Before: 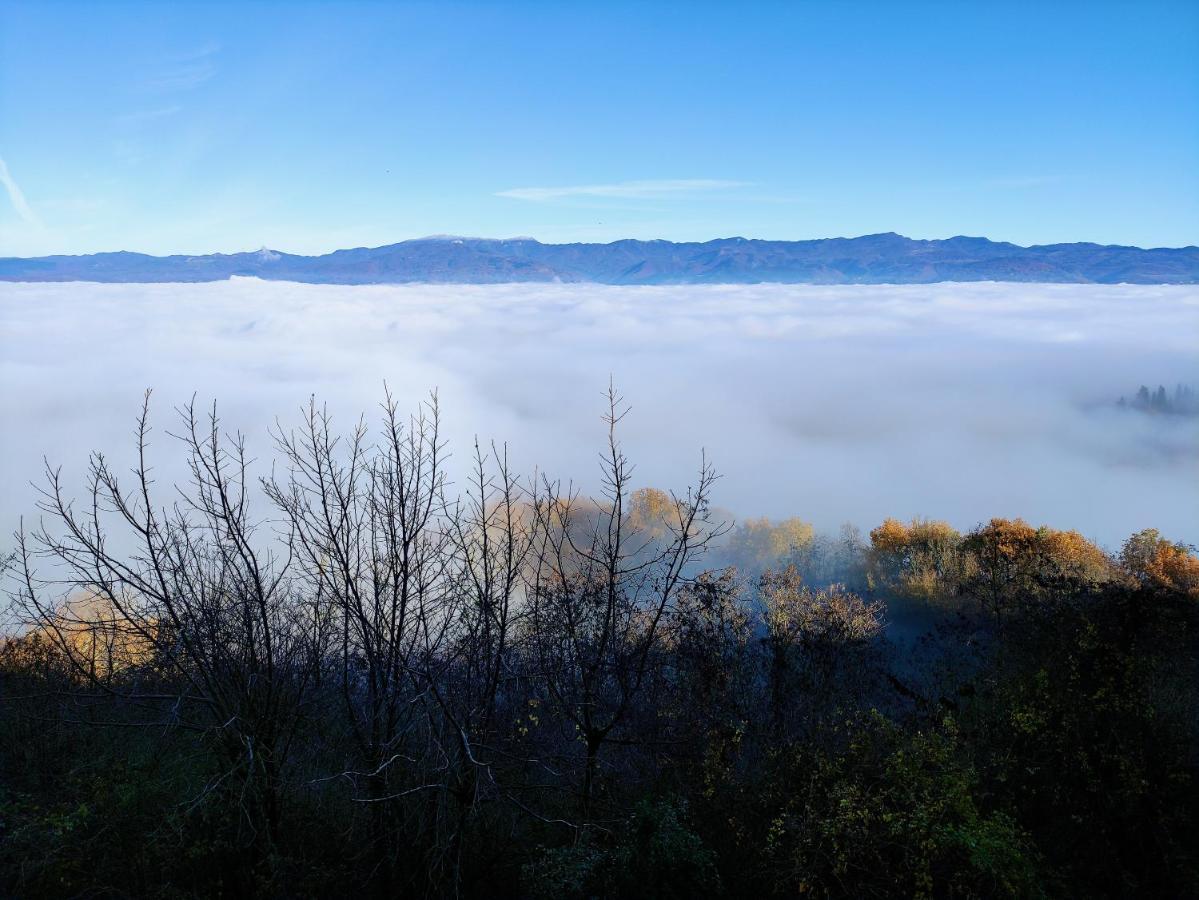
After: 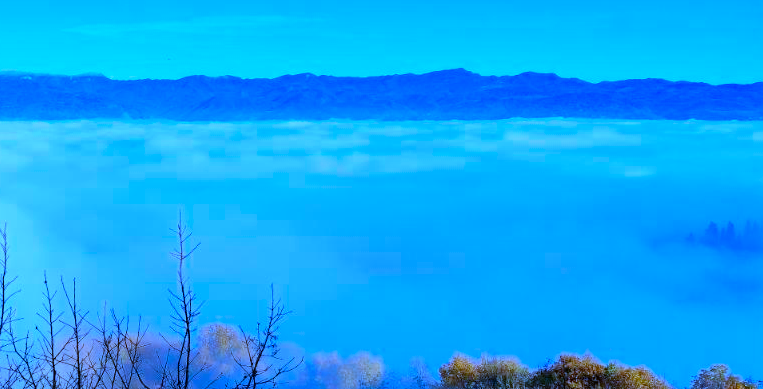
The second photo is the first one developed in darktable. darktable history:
white balance: red 0.766, blue 1.537
crop: left 36.005%, top 18.293%, right 0.31%, bottom 38.444%
color balance rgb: linear chroma grading › global chroma 15%, perceptual saturation grading › global saturation 30%
